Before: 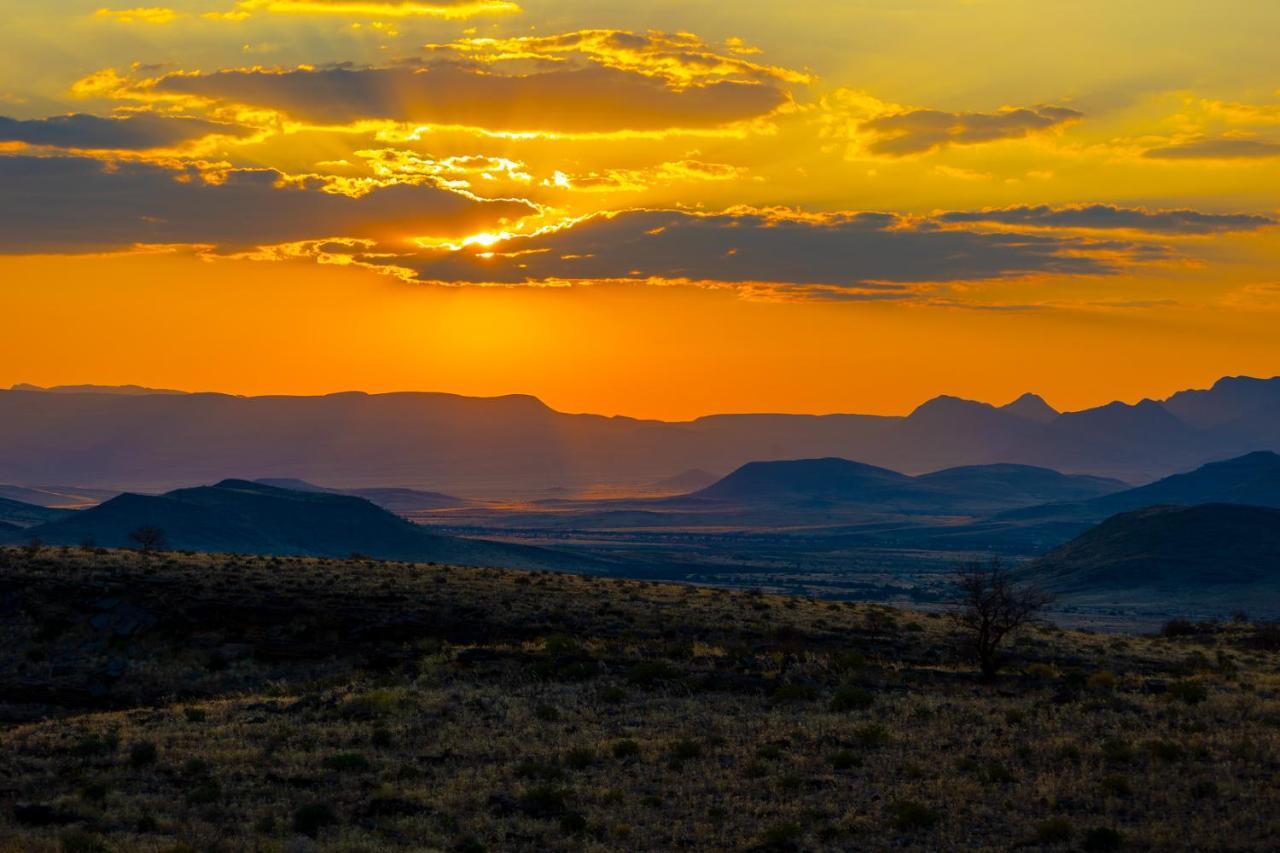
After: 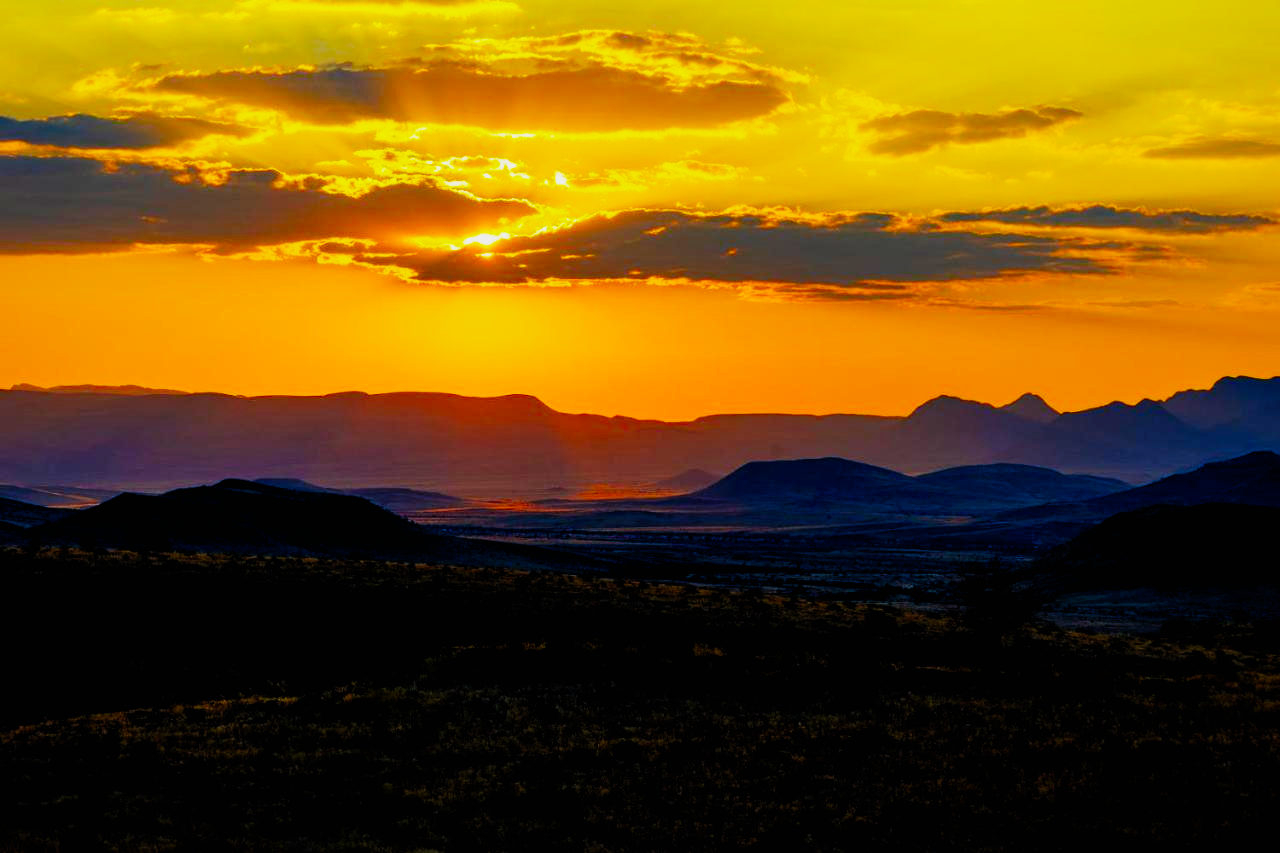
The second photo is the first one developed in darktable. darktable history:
color balance rgb: linear chroma grading › global chroma 15%, perceptual saturation grading › global saturation 30%
rgb levels: levels [[0.01, 0.419, 0.839], [0, 0.5, 1], [0, 0.5, 1]]
sigmoid: contrast 2, skew -0.2, preserve hue 0%, red attenuation 0.1, red rotation 0.035, green attenuation 0.1, green rotation -0.017, blue attenuation 0.15, blue rotation -0.052, base primaries Rec2020
